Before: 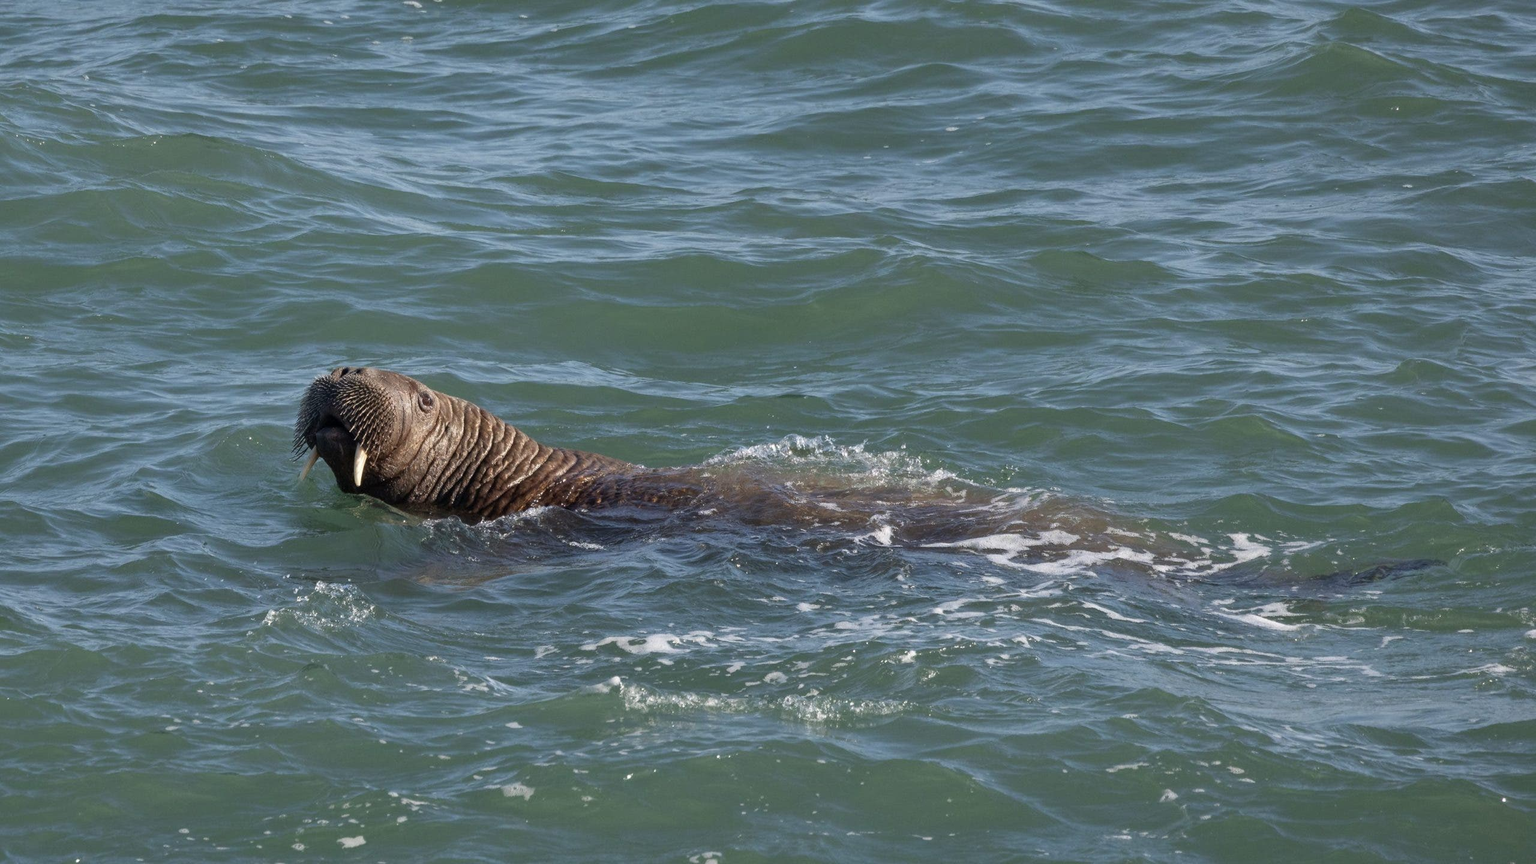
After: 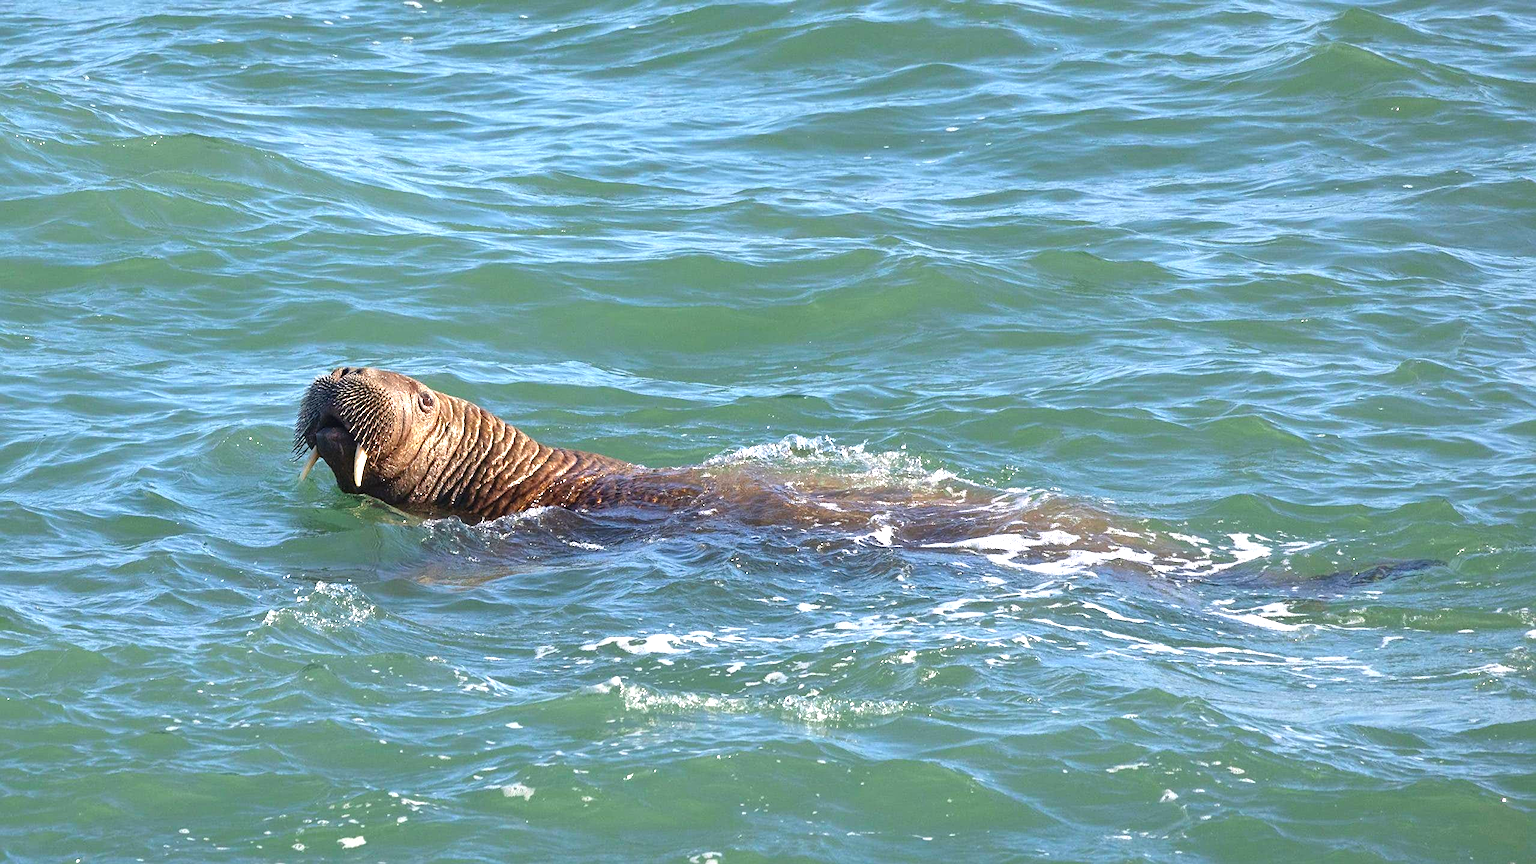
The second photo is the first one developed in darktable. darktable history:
sharpen: on, module defaults
contrast brightness saturation: saturation 0.5
exposure: black level correction -0.002, exposure 1.115 EV, compensate highlight preservation false
